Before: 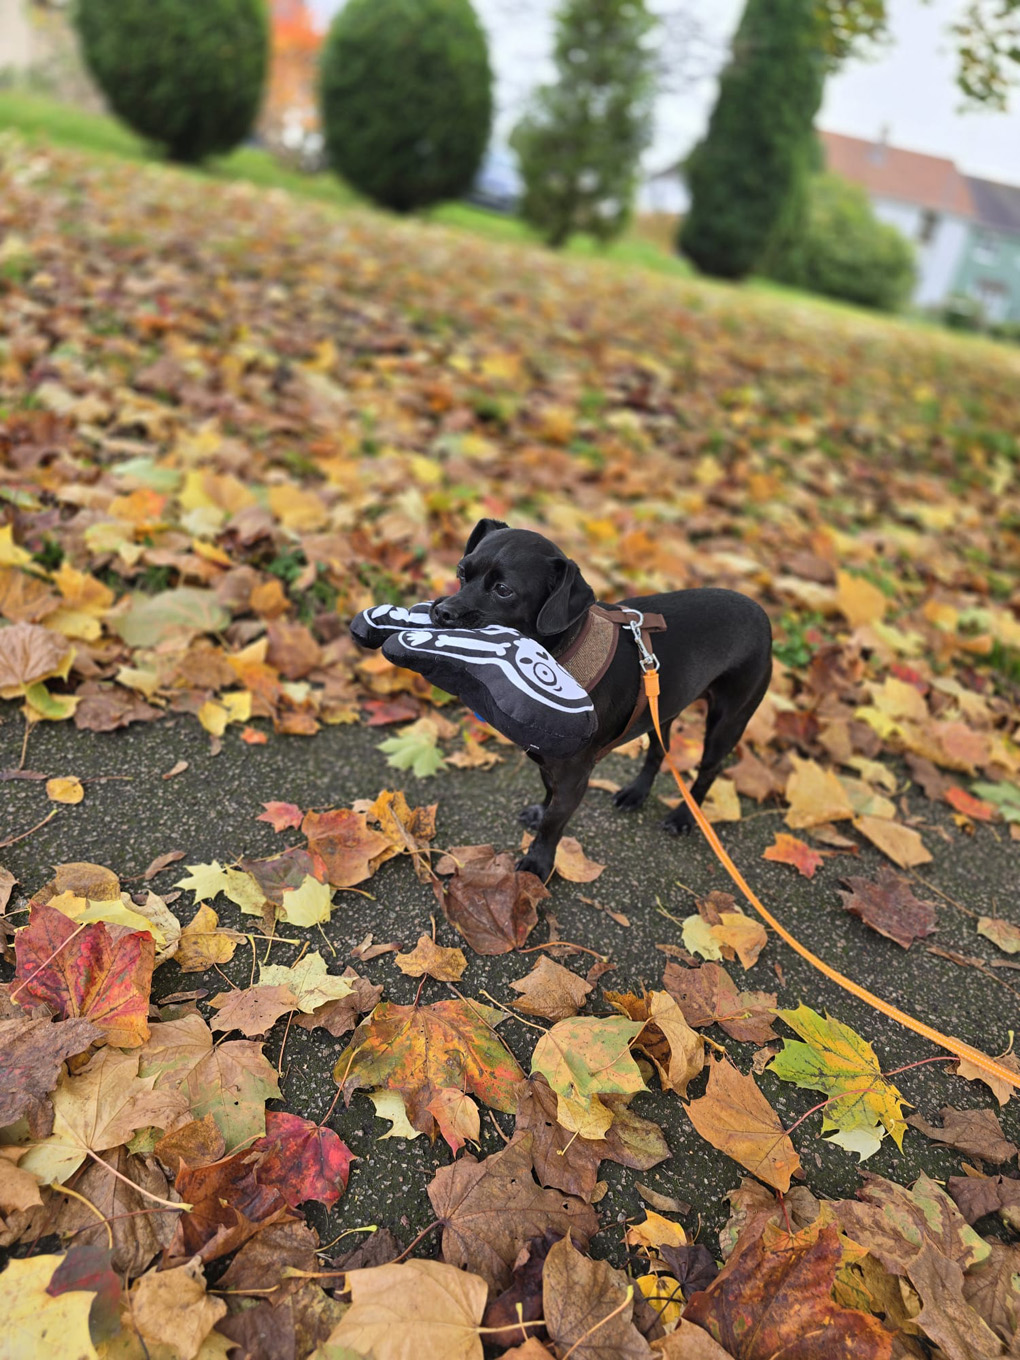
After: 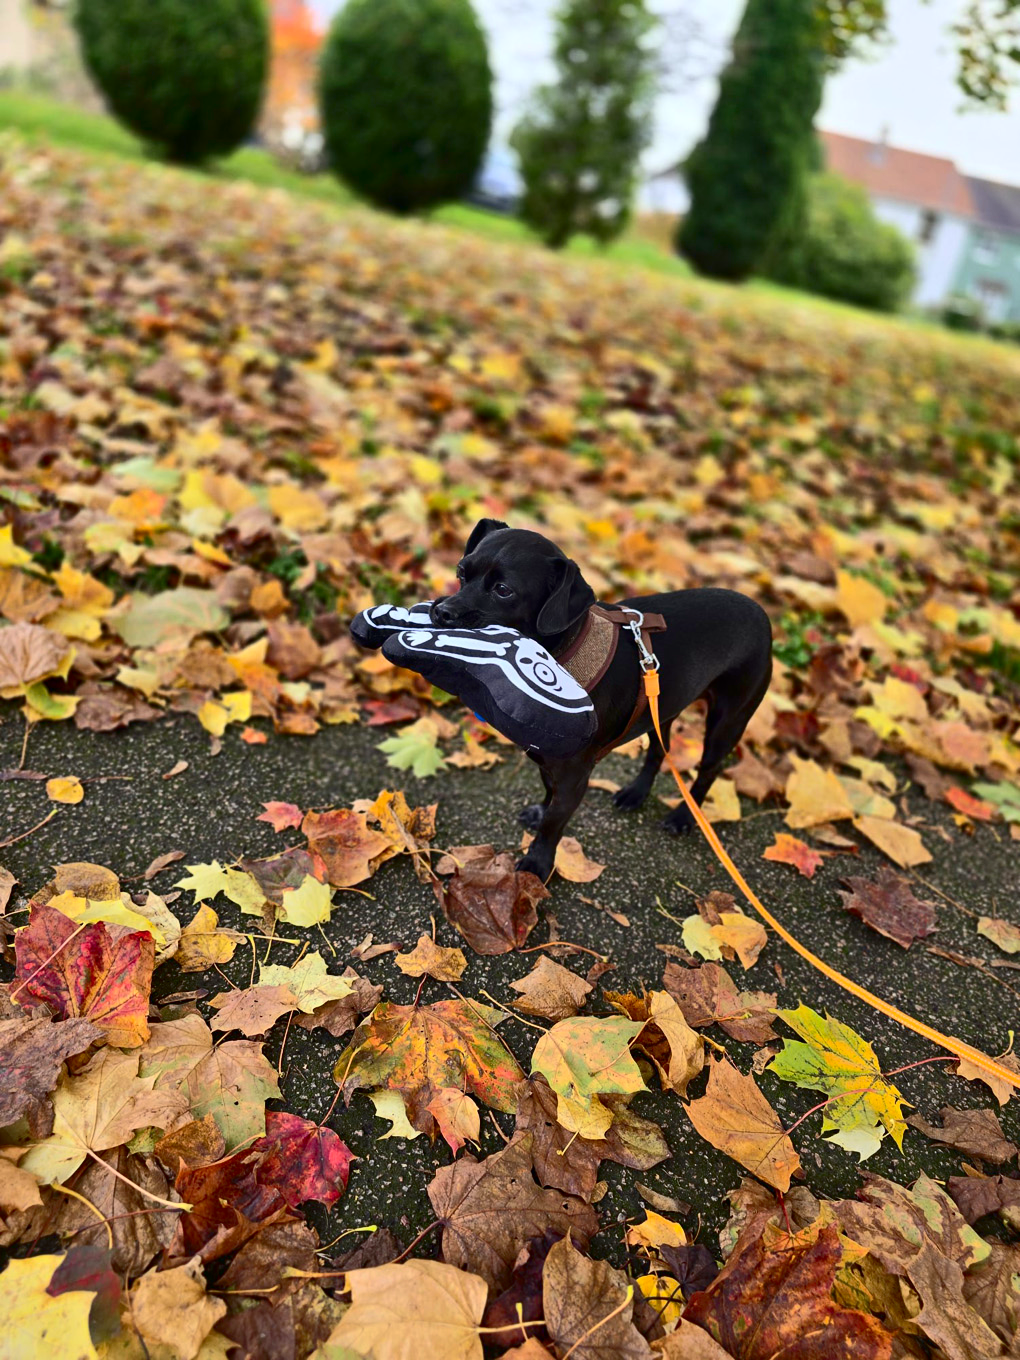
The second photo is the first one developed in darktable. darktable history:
shadows and highlights: on, module defaults
contrast brightness saturation: contrast 0.32, brightness -0.08, saturation 0.17
